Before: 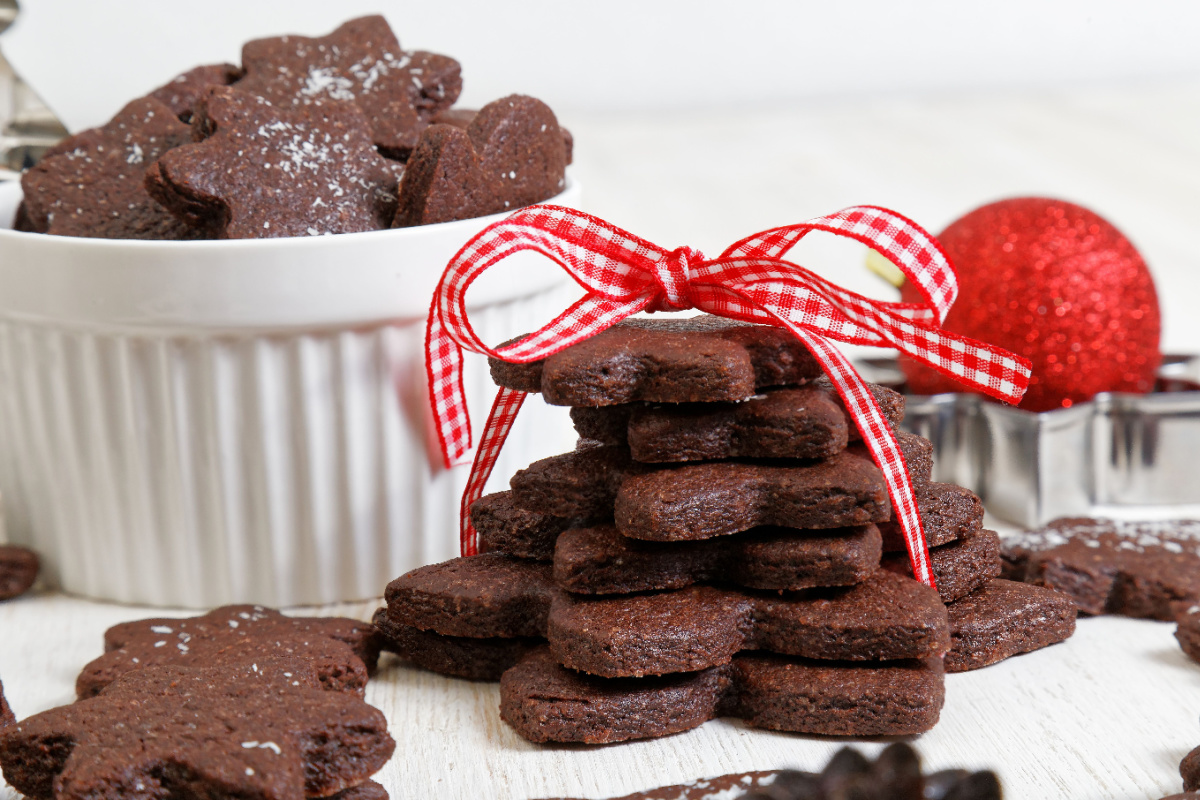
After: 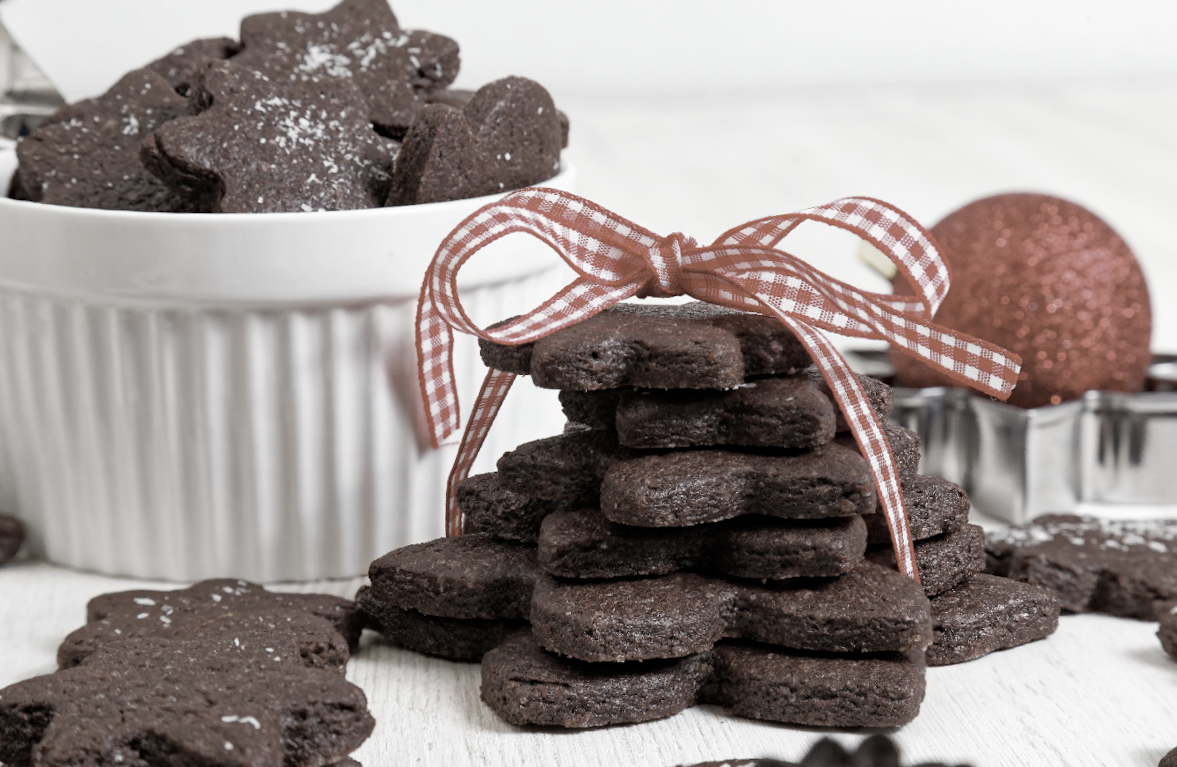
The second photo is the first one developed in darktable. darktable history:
haze removal: adaptive false
rotate and perspective: rotation 1.57°, crop left 0.018, crop right 0.982, crop top 0.039, crop bottom 0.961
color correction: saturation 0.3
